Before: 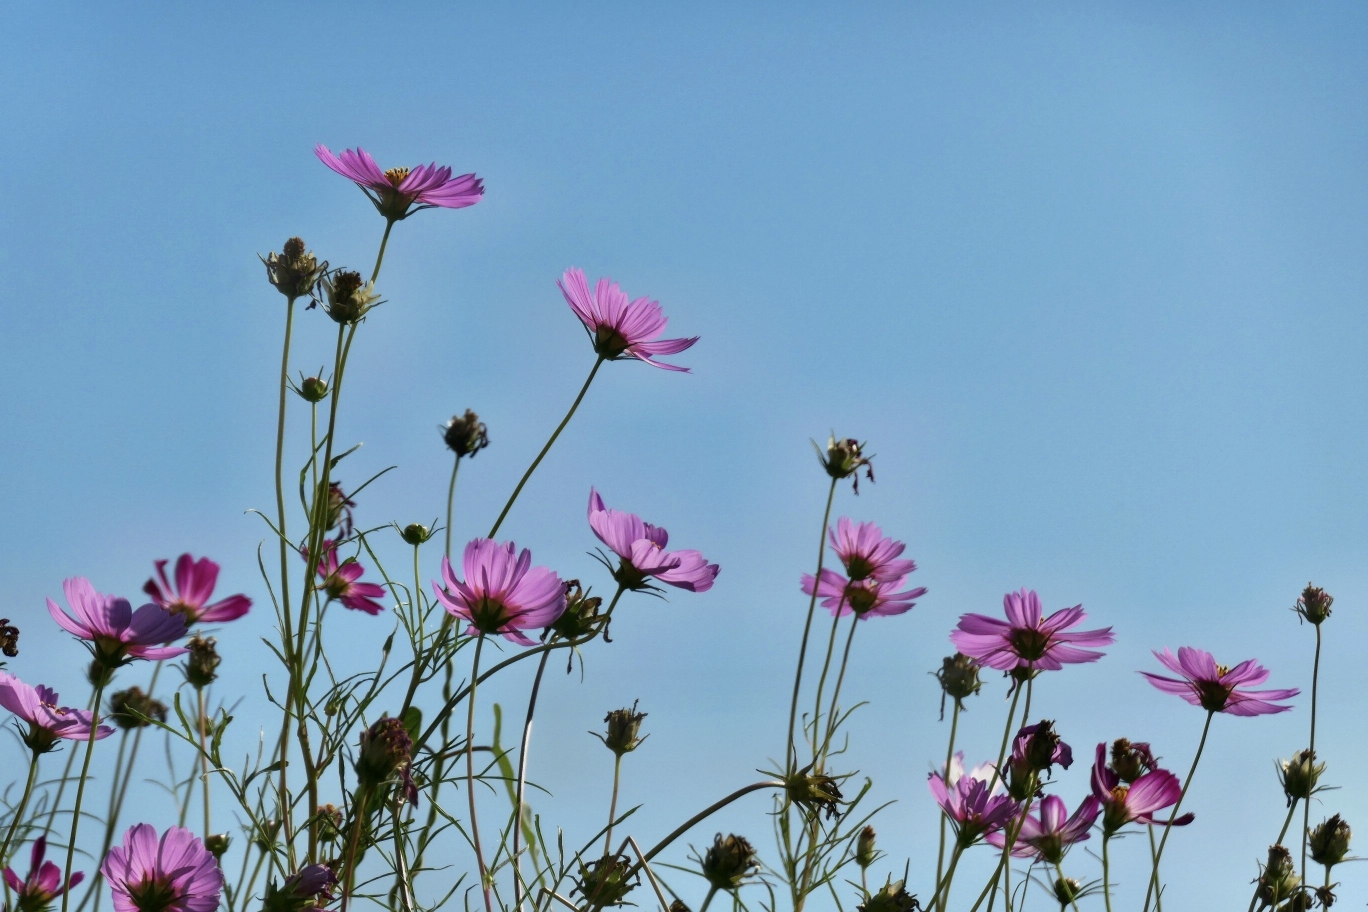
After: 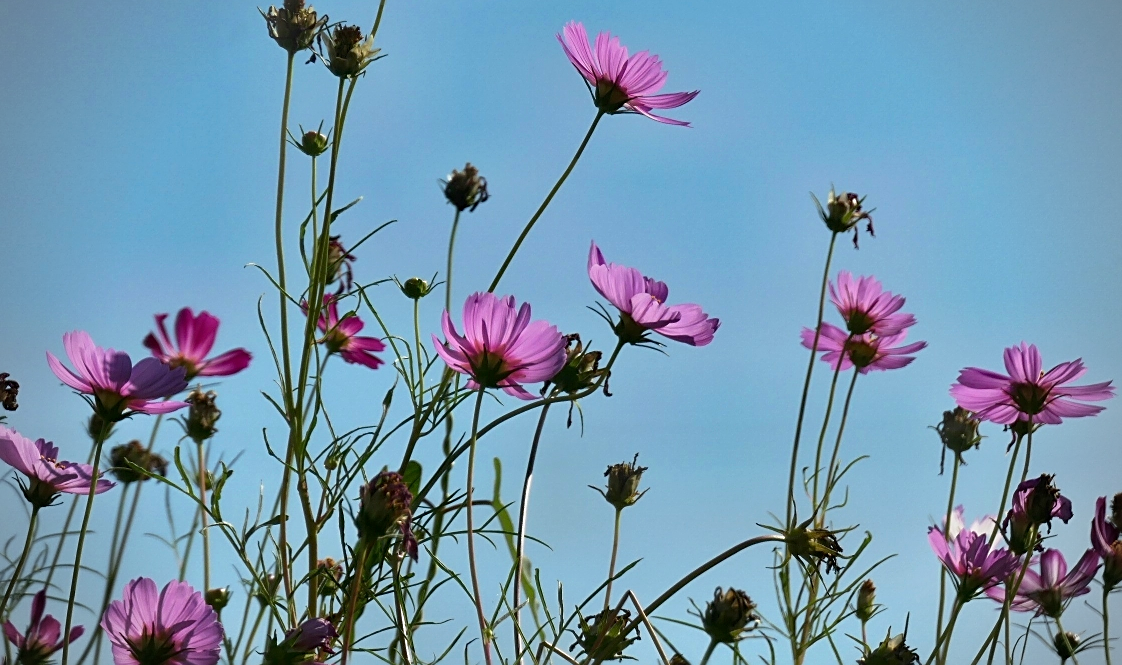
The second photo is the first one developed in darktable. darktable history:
crop: top 27.015%, right 17.973%
sharpen: on, module defaults
exposure: compensate highlight preservation false
vignetting: width/height ratio 1.098
